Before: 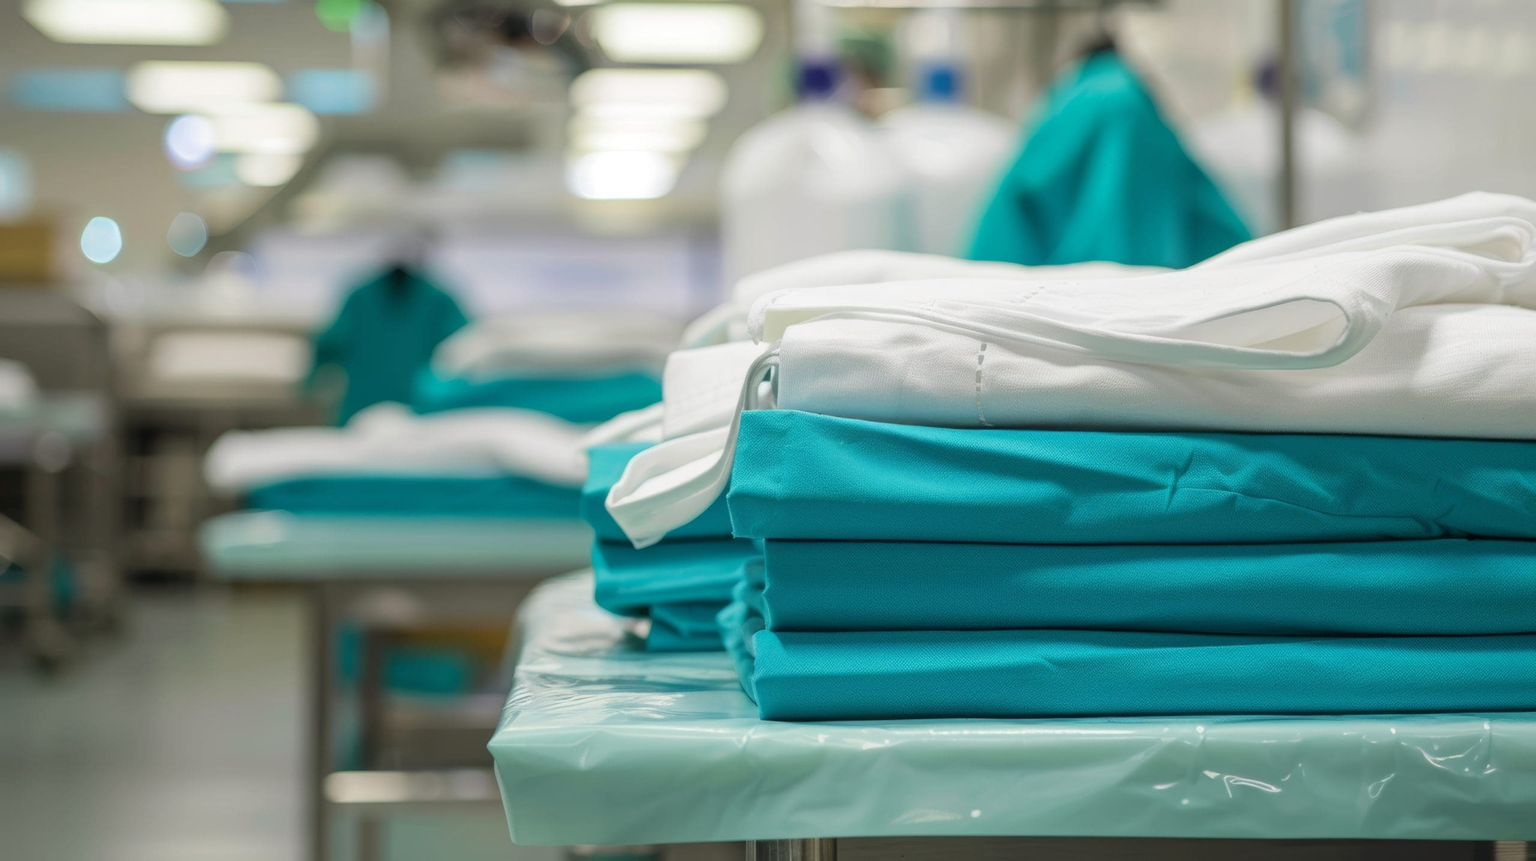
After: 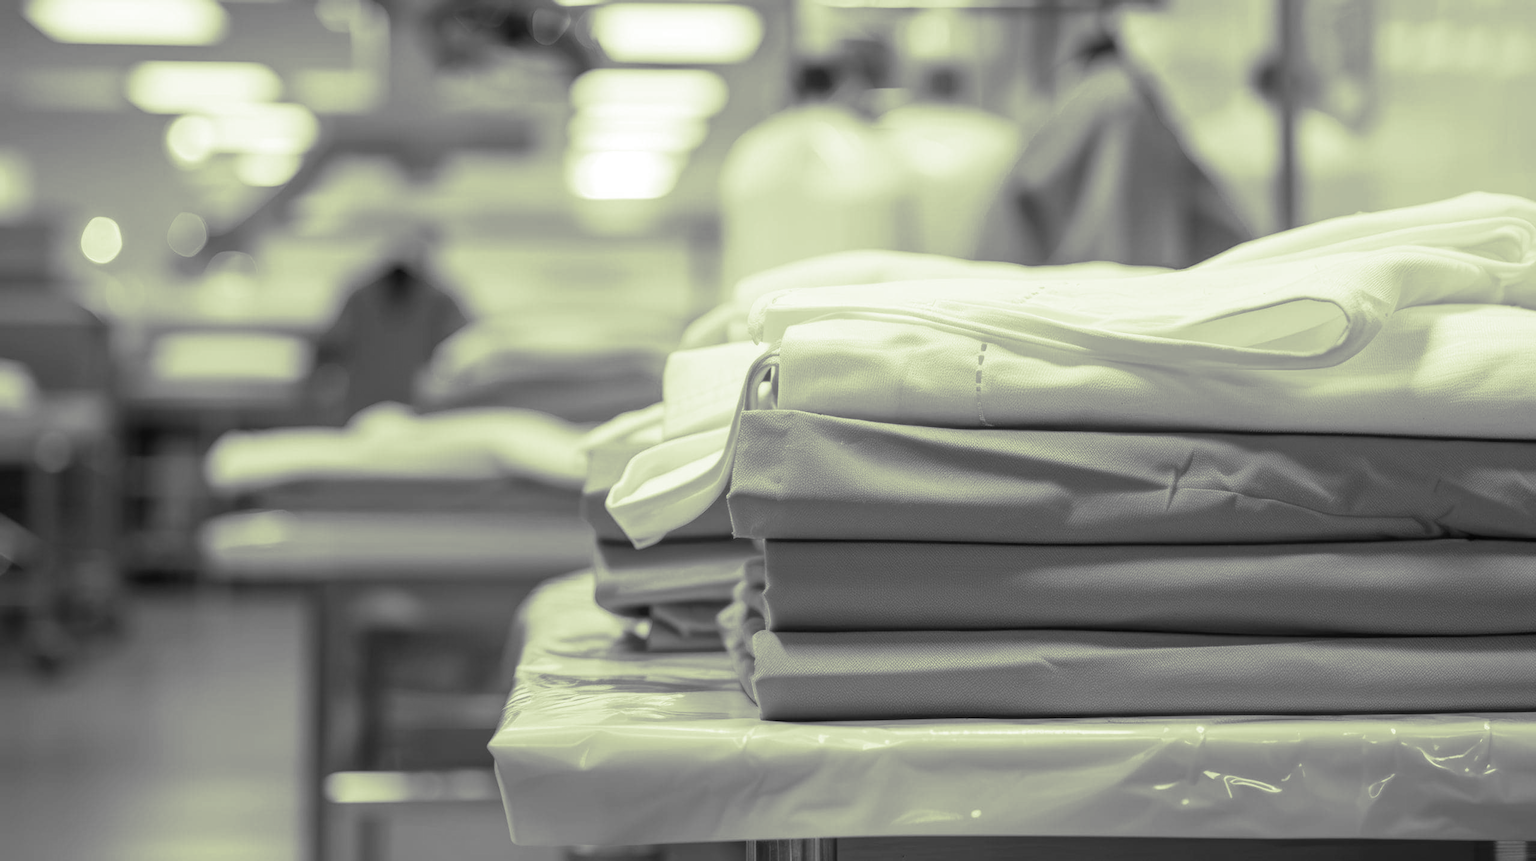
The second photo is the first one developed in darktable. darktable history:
split-toning: shadows › hue 290.82°, shadows › saturation 0.34, highlights › saturation 0.38, balance 0, compress 50%
monochrome: on, module defaults
